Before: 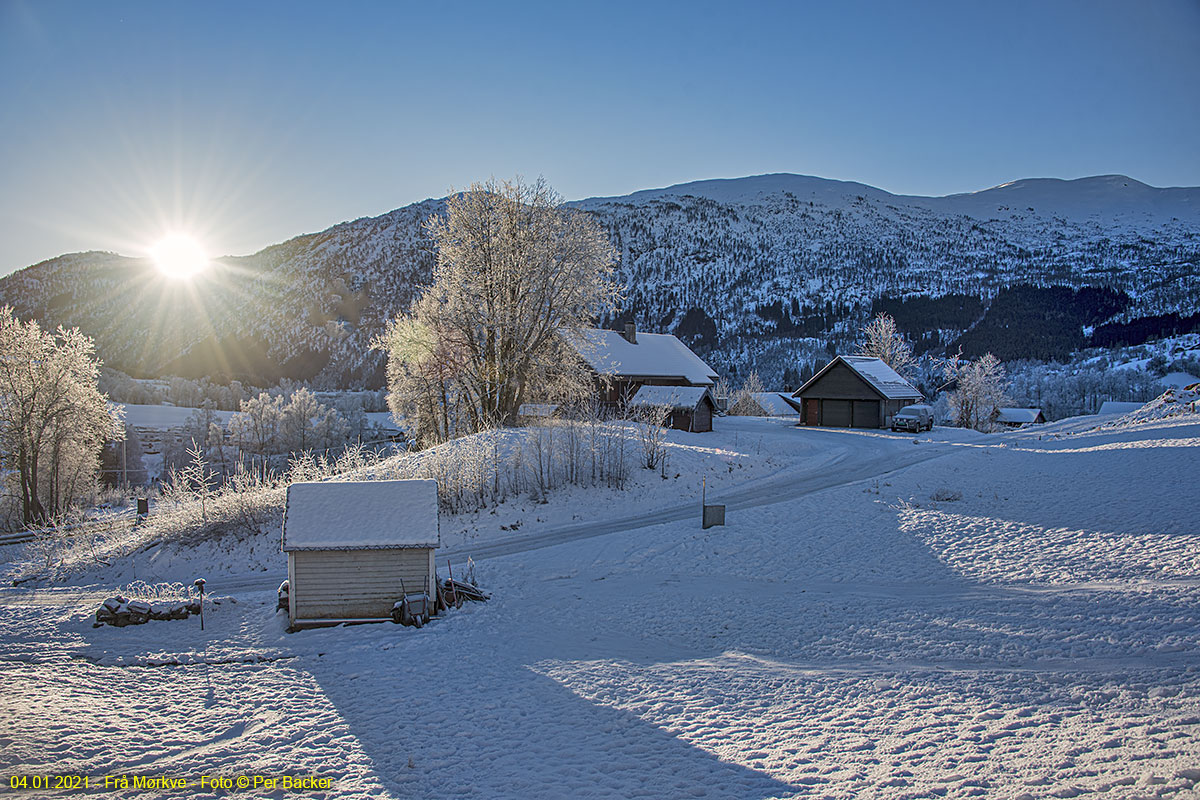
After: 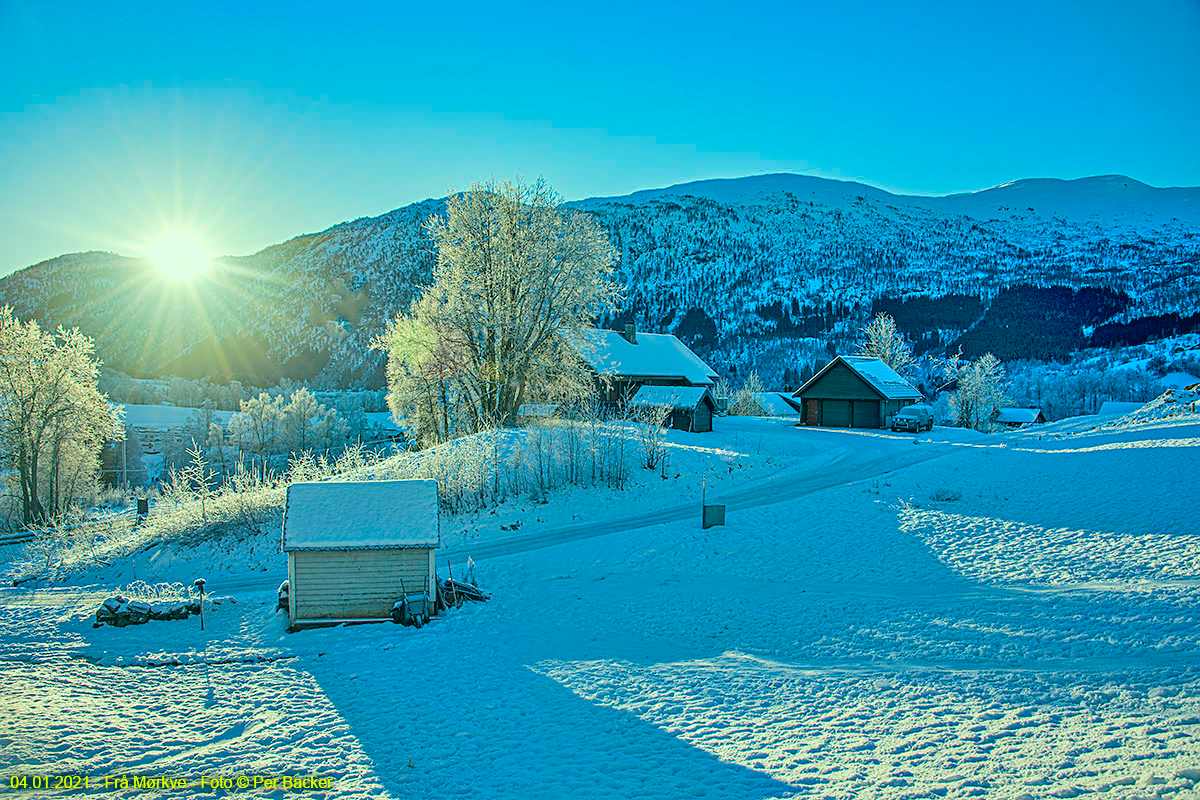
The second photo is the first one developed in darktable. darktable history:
color correction: highlights a* -19.34, highlights b* 9.8, shadows a* -20.84, shadows b* -10.33
contrast equalizer: octaves 7, y [[0.5, 0.504, 0.515, 0.527, 0.535, 0.534], [0.5 ×6], [0.491, 0.387, 0.179, 0.068, 0.068, 0.068], [0 ×5, 0.023], [0 ×6]]
contrast brightness saturation: contrast 0.068, brightness 0.176, saturation 0.407
